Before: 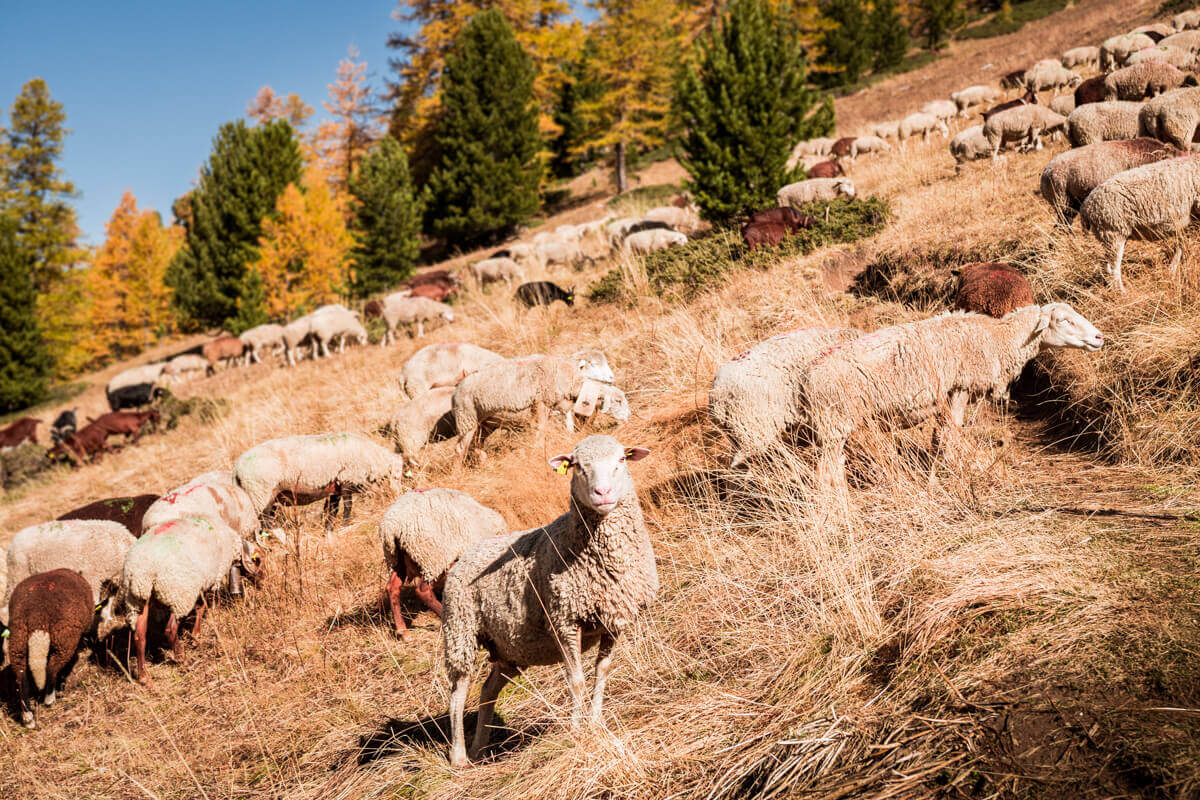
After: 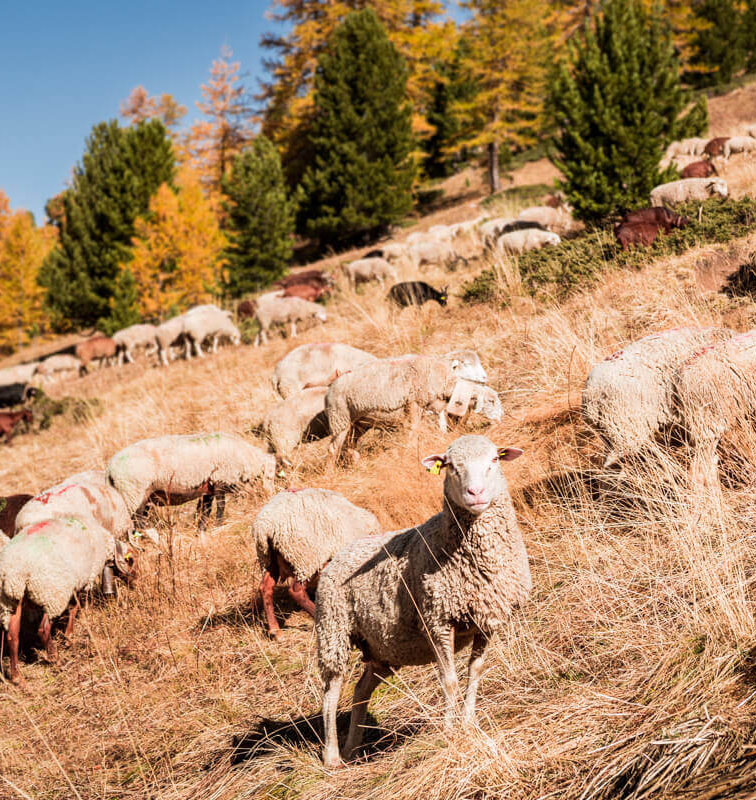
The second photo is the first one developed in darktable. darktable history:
crop: left 10.614%, right 26.333%
